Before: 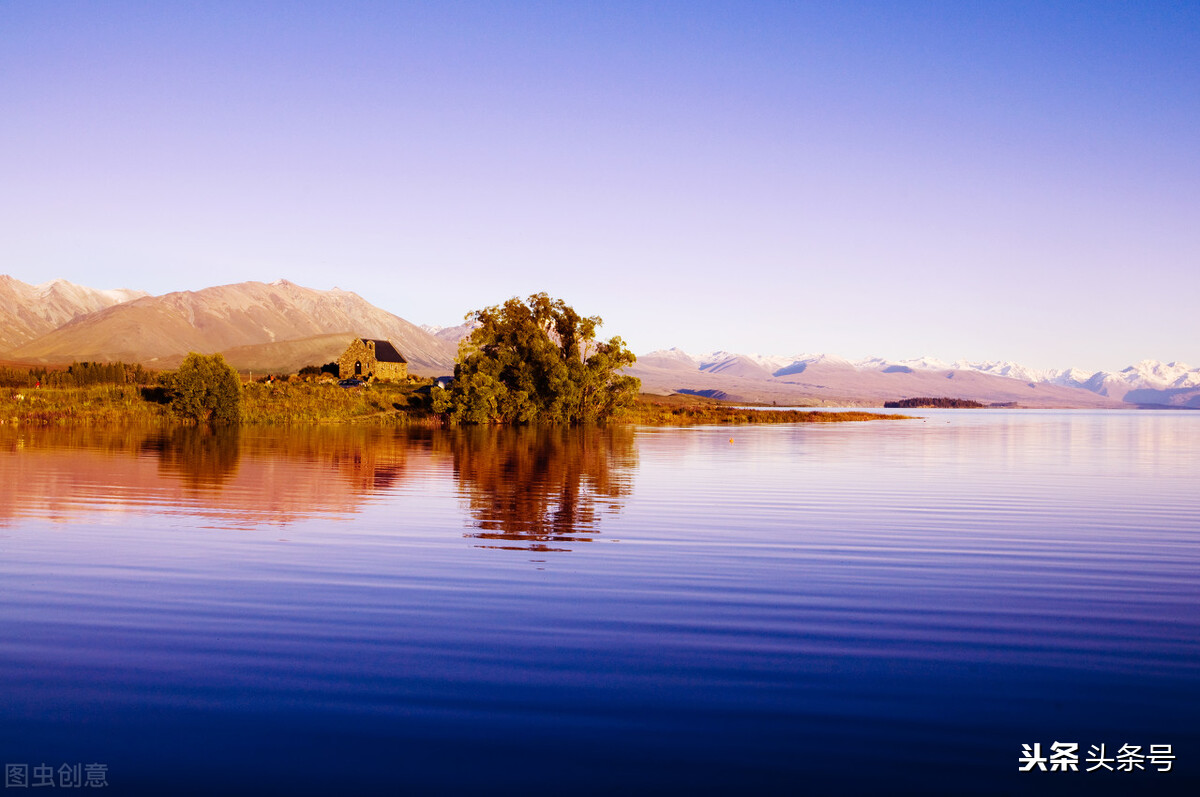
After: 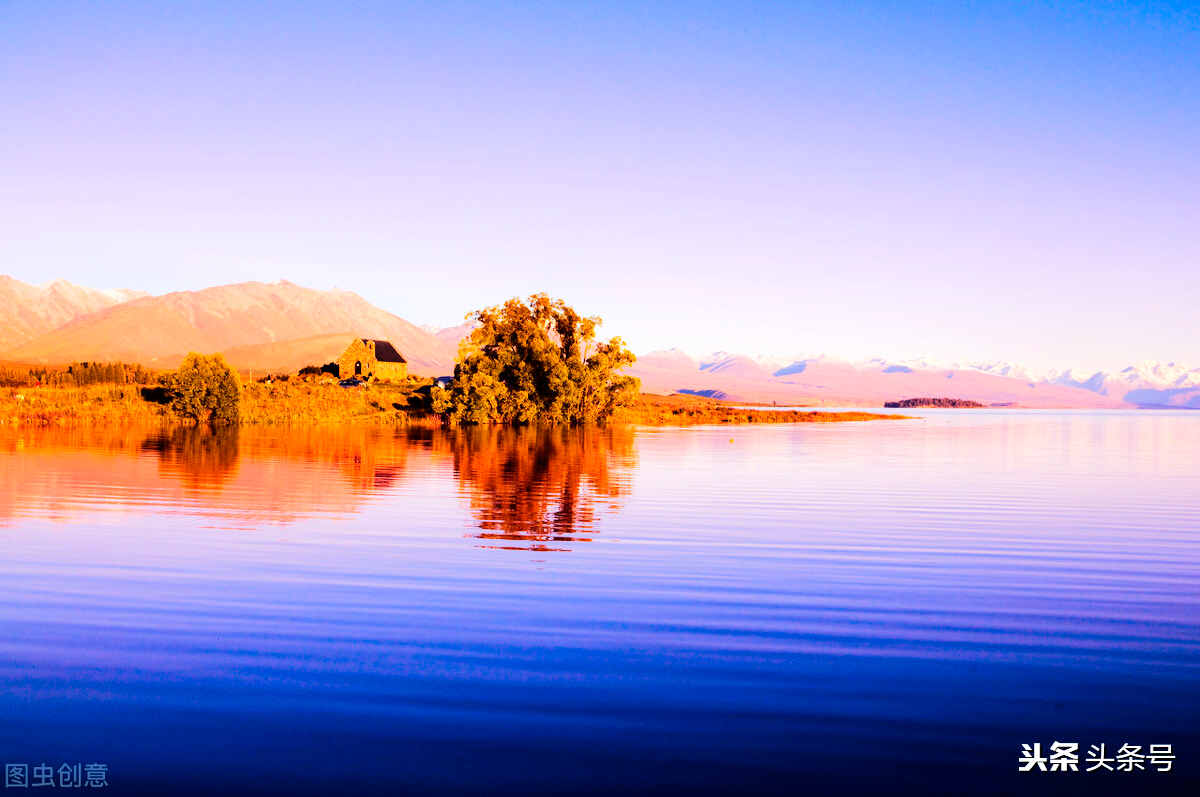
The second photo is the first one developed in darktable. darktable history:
tone equalizer: -7 EV 0.142 EV, -6 EV 0.627 EV, -5 EV 1.12 EV, -4 EV 1.34 EV, -3 EV 1.18 EV, -2 EV 0.6 EV, -1 EV 0.154 EV, edges refinement/feathering 500, mask exposure compensation -1.57 EV, preserve details no
